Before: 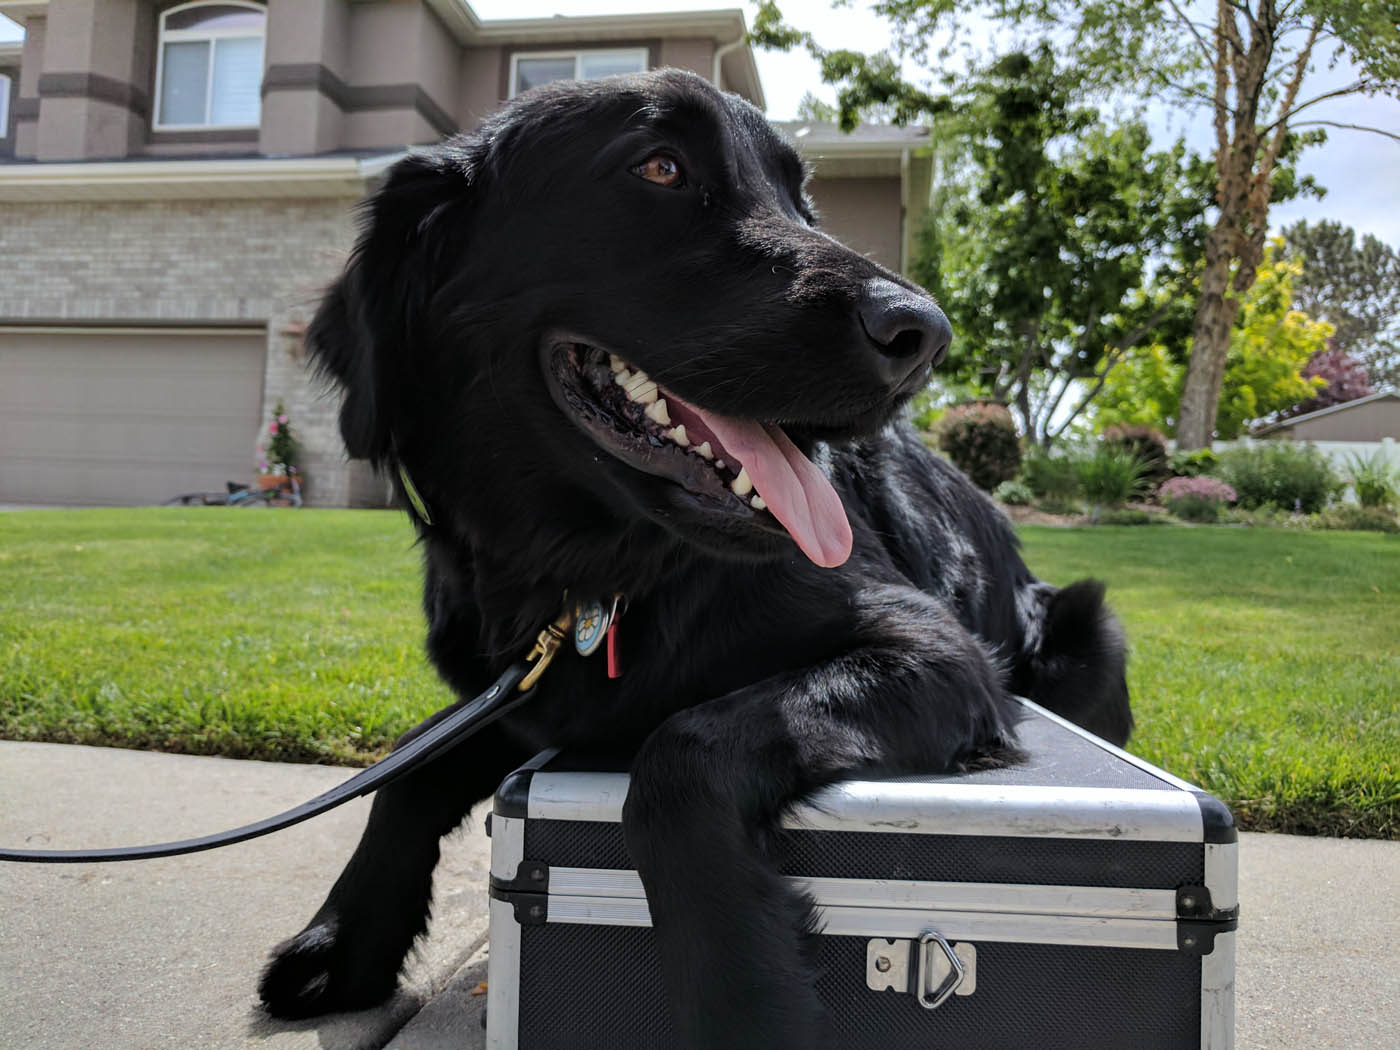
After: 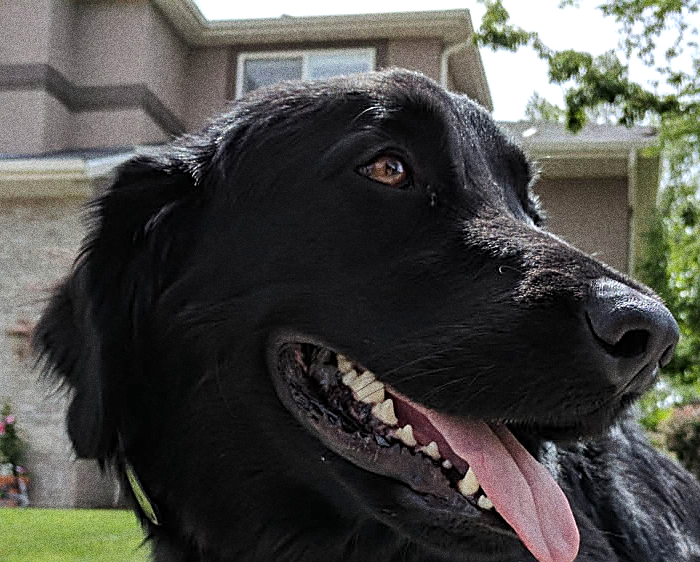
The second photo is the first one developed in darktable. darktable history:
crop: left 19.556%, right 30.401%, bottom 46.458%
exposure: exposure 0.127 EV, compensate highlight preservation false
sharpen: radius 2.767
grain: coarseness 10.62 ISO, strength 55.56%
